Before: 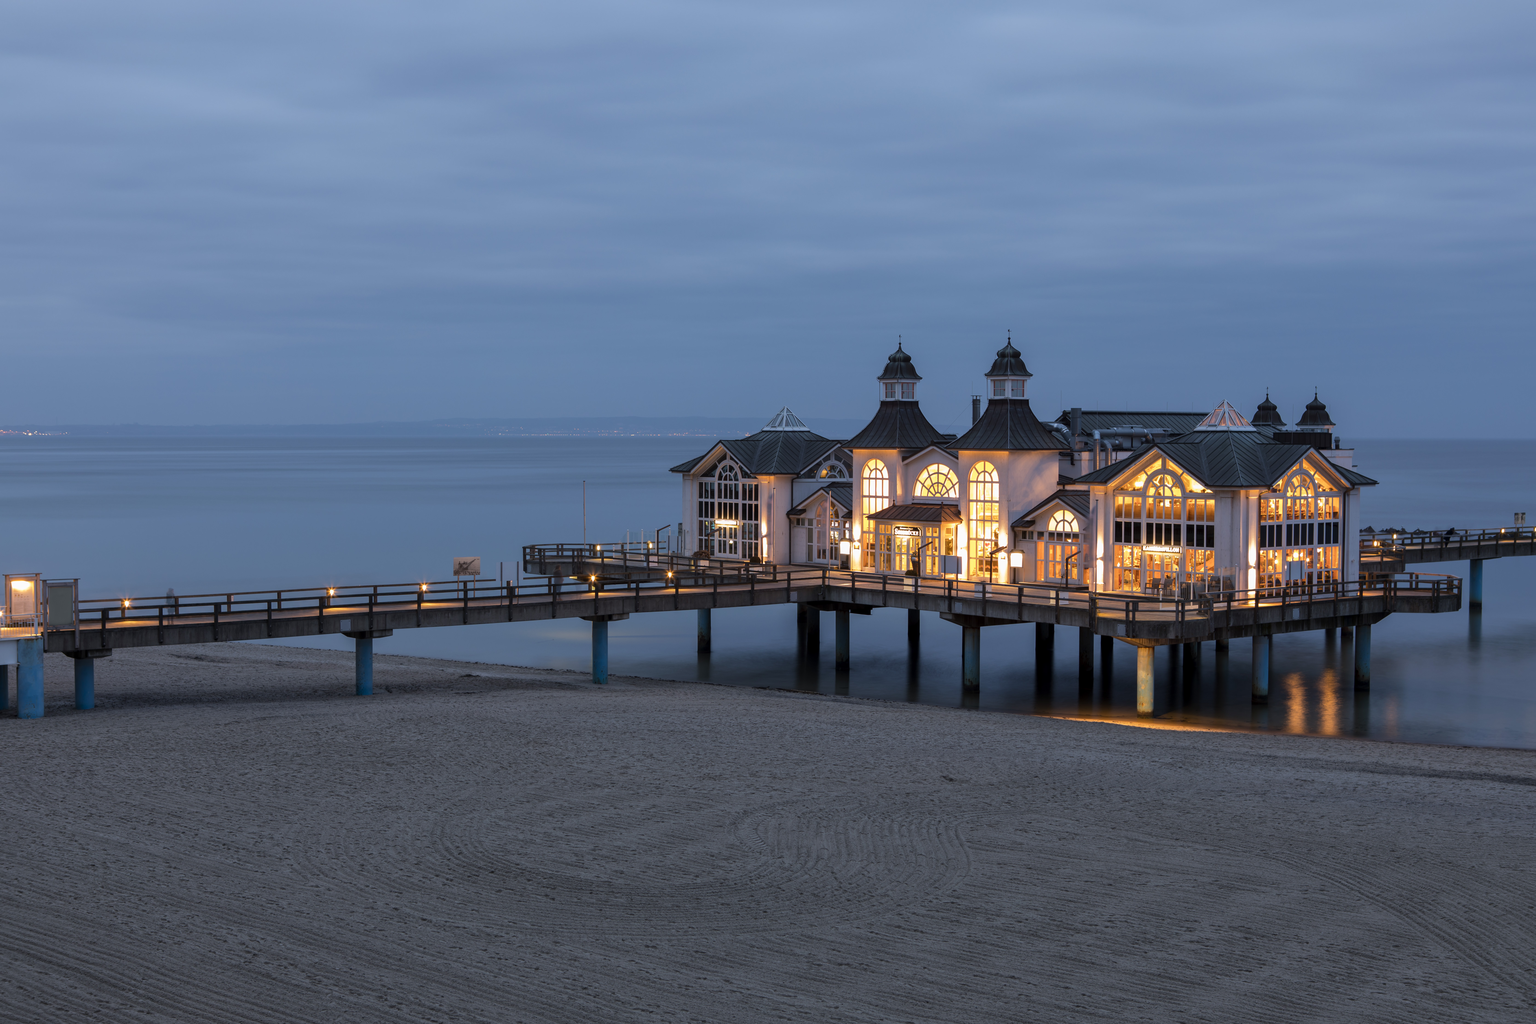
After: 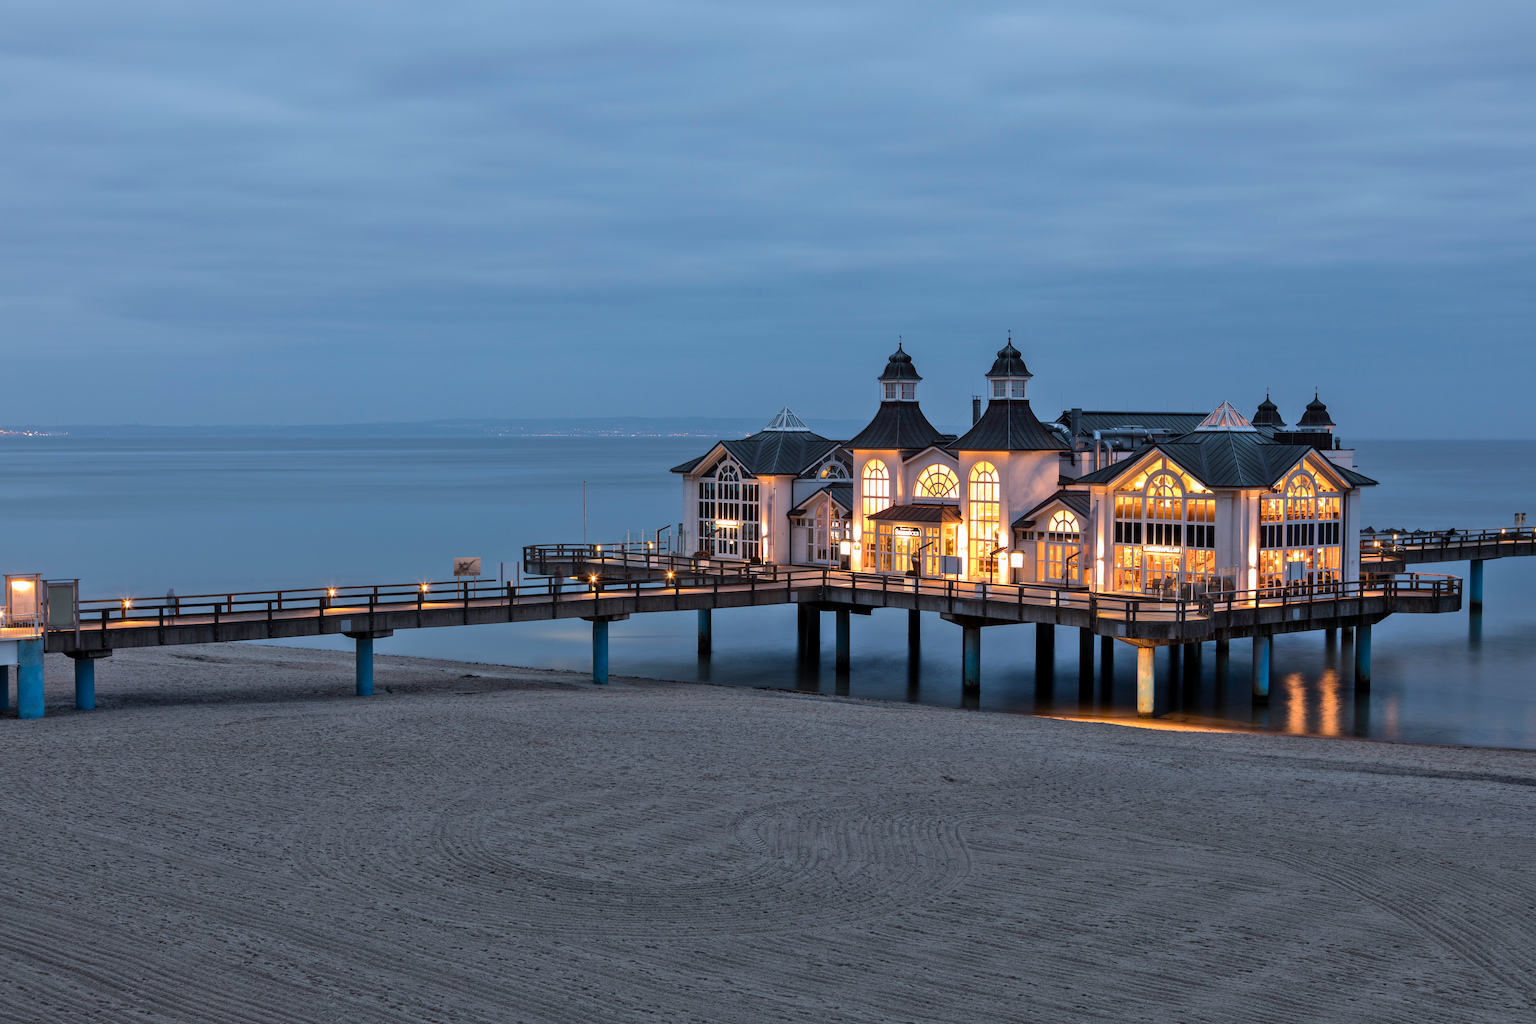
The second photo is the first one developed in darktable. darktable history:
contrast brightness saturation: contrast 0.15, brightness 0.05
shadows and highlights: shadows 49, highlights -41, soften with gaussian
